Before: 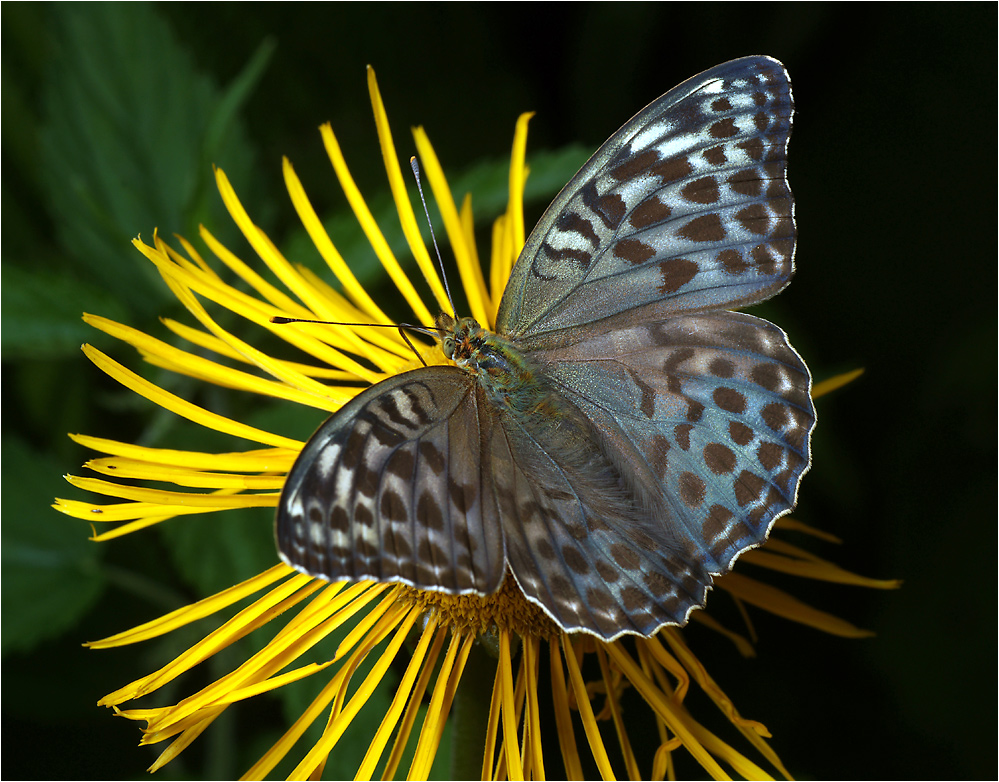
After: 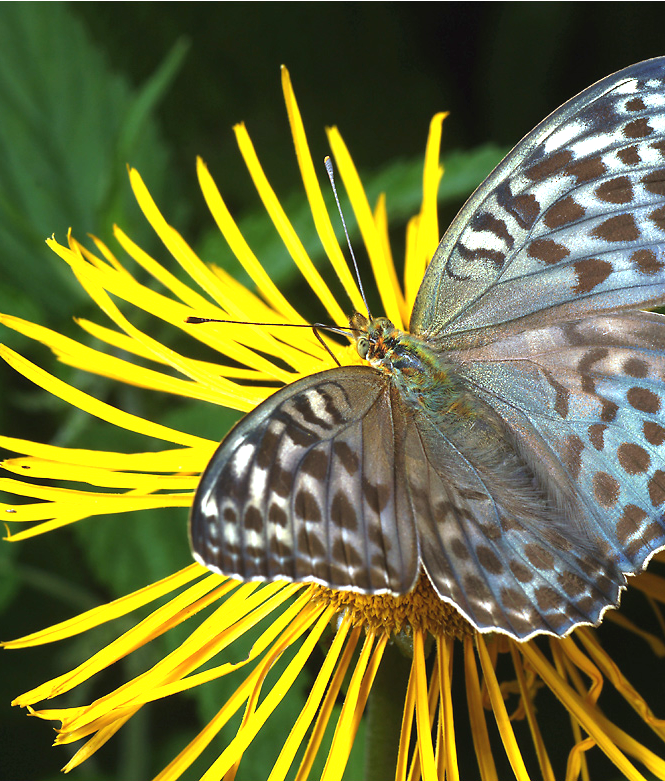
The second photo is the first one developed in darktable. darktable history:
crop and rotate: left 8.668%, right 24.721%
exposure: black level correction -0.002, exposure 1.108 EV, compensate highlight preservation false
